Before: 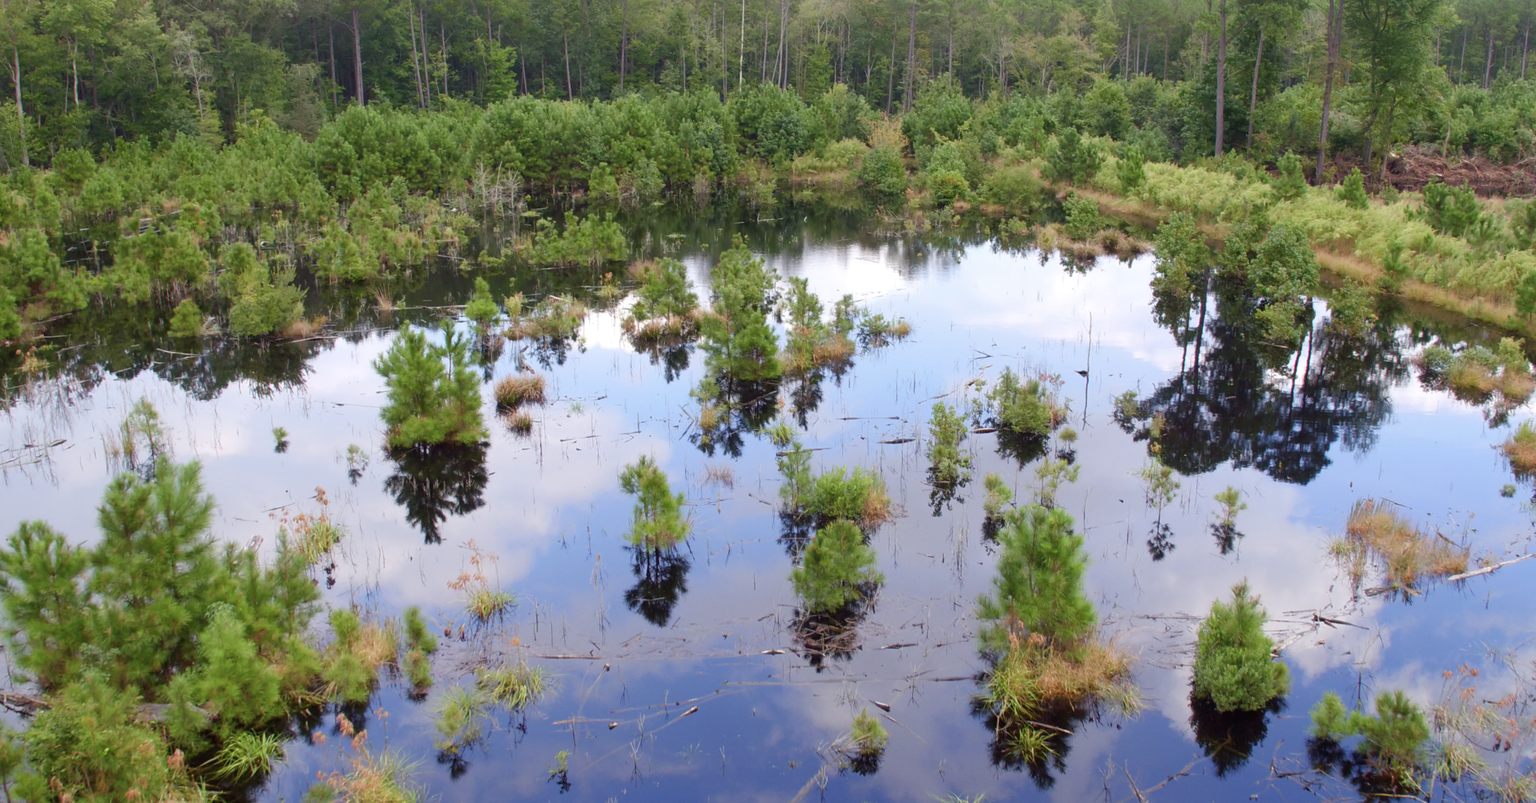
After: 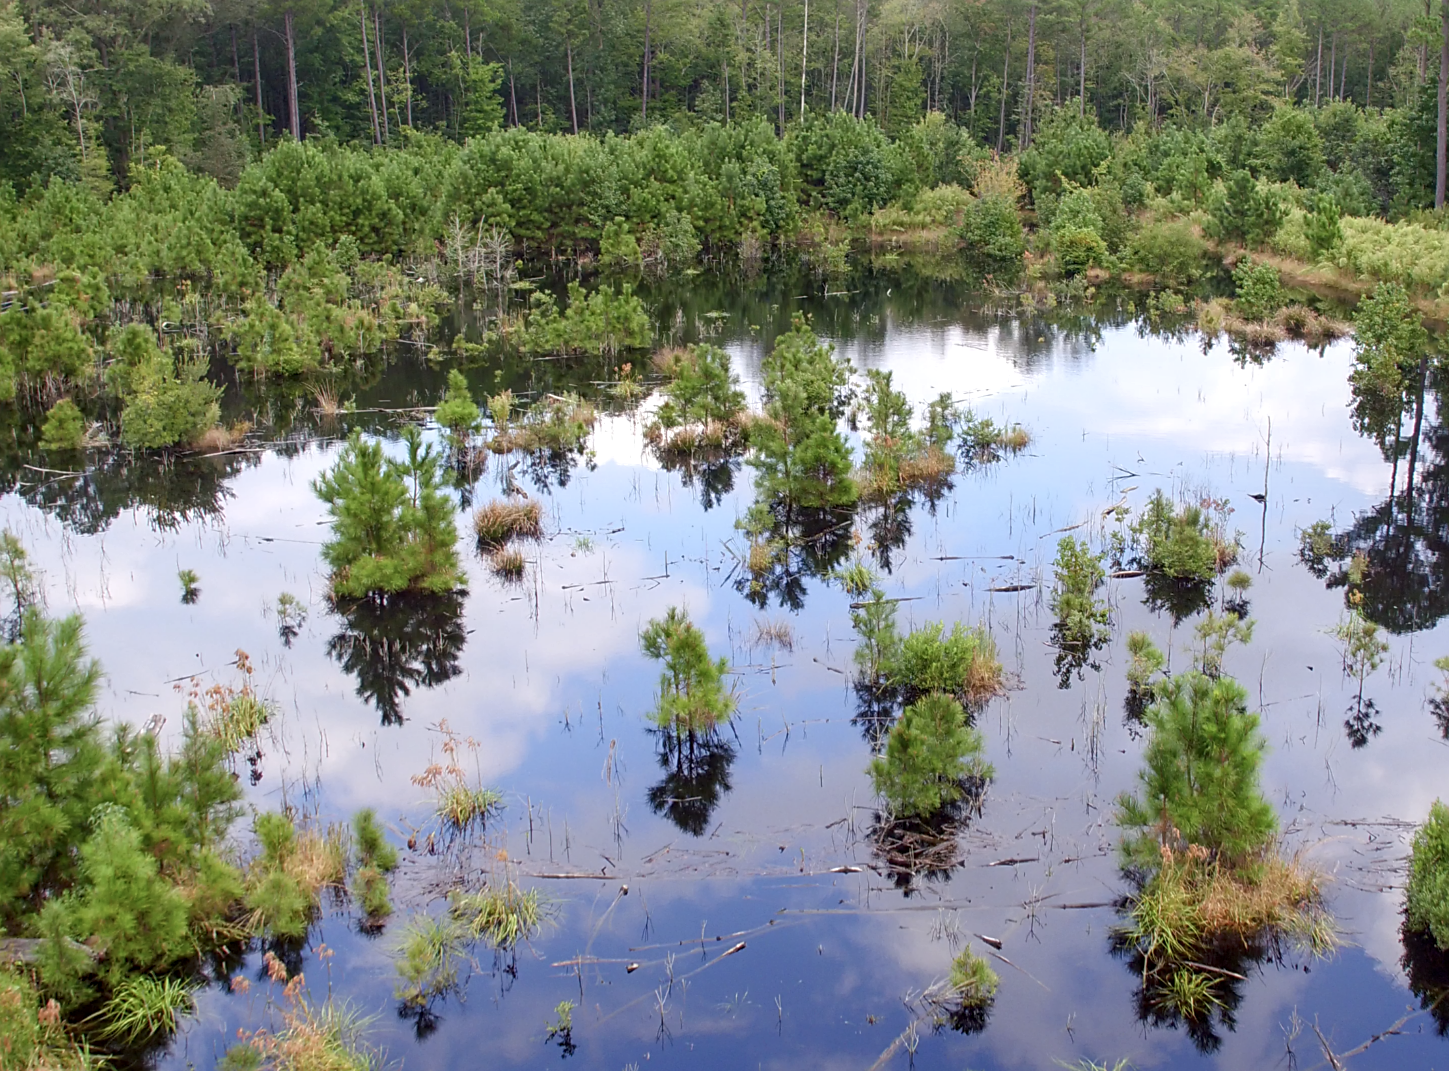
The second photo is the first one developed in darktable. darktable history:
crop and rotate: left 9.061%, right 20.142%
local contrast: on, module defaults
sharpen: on, module defaults
